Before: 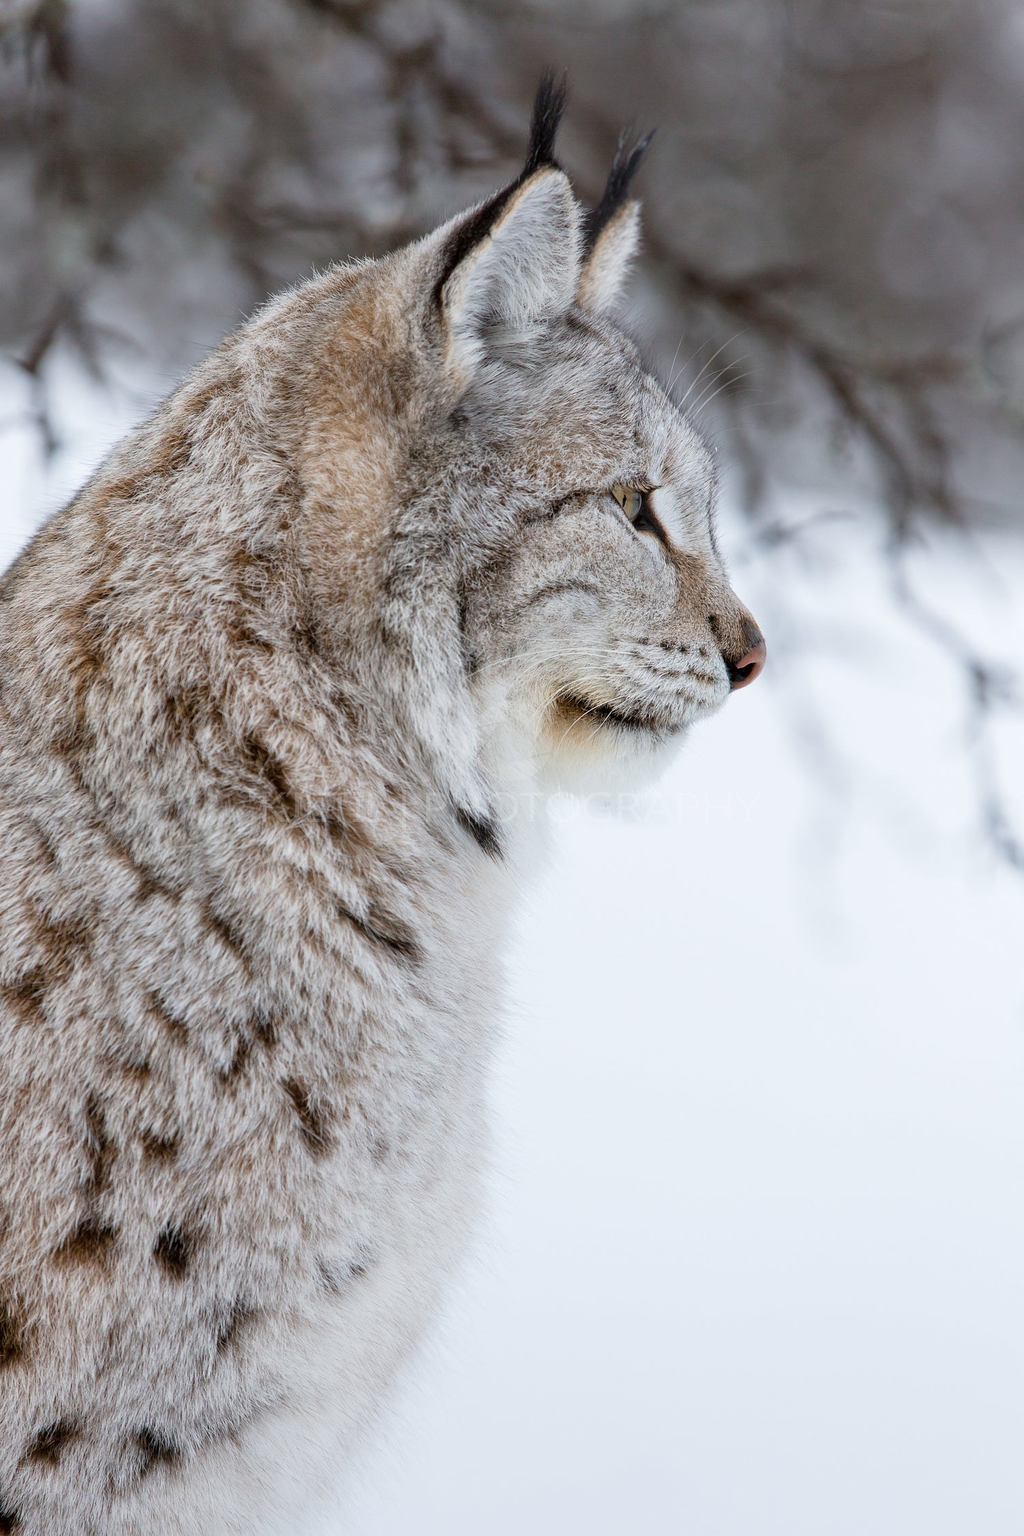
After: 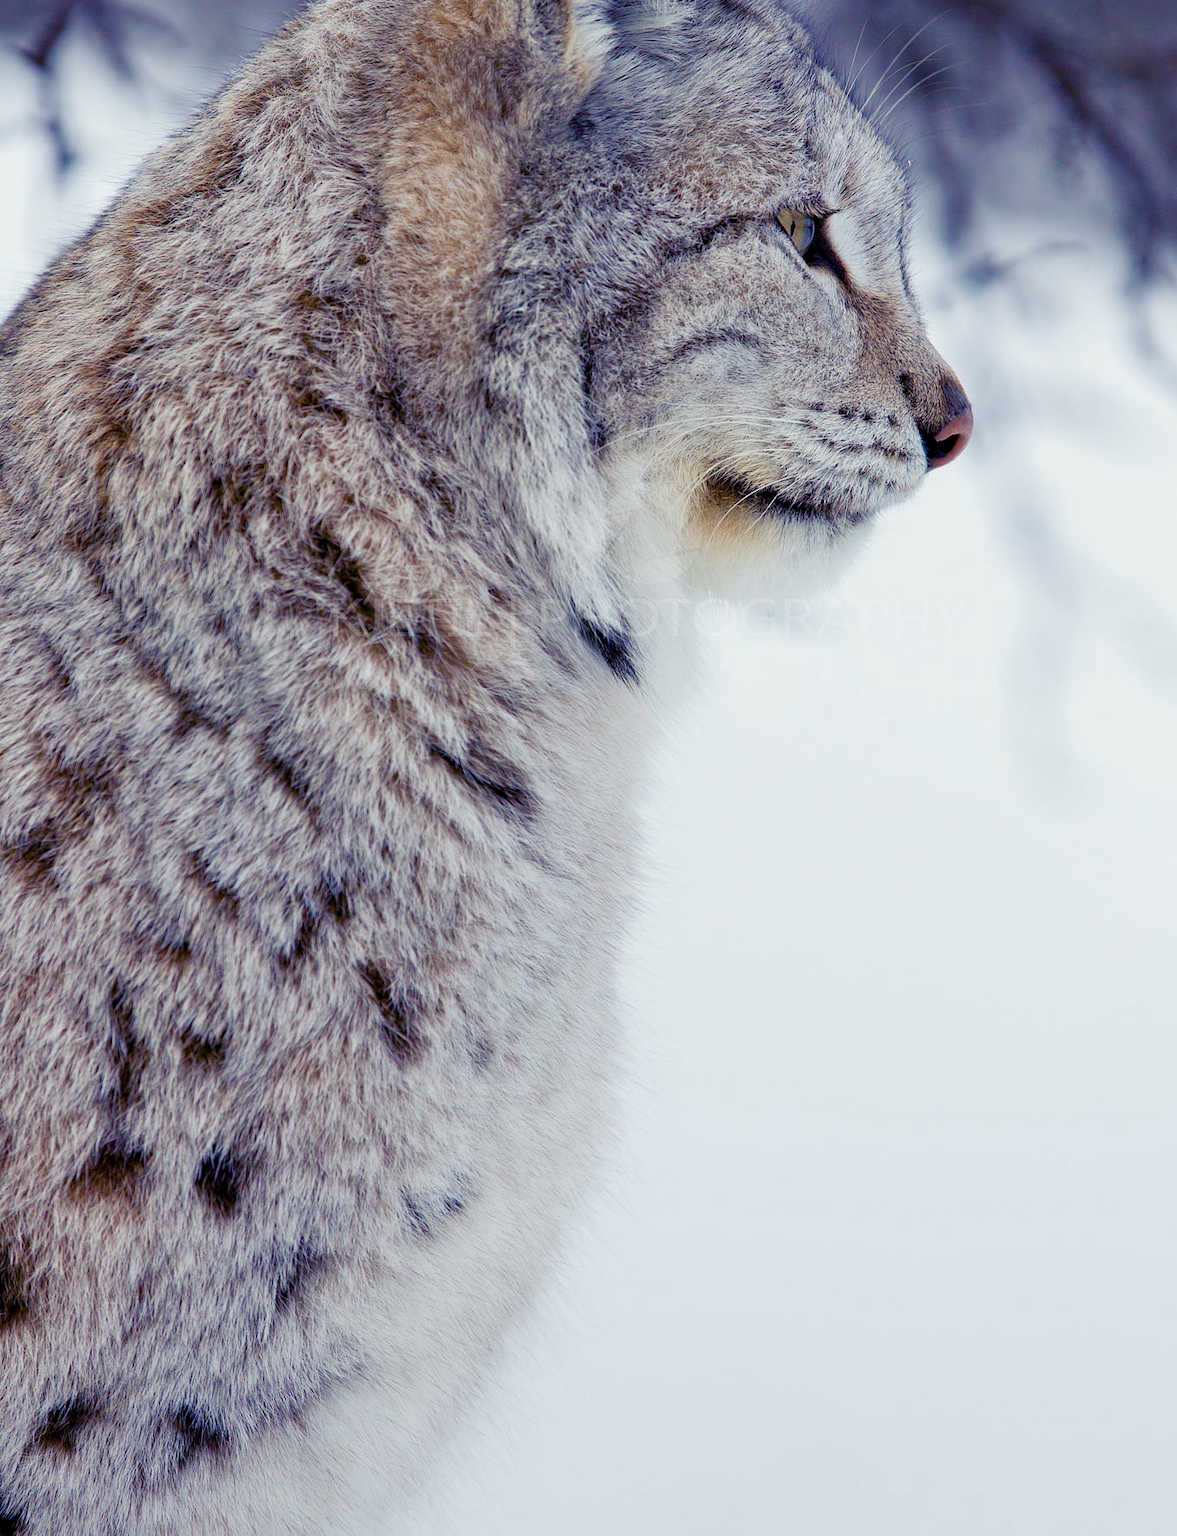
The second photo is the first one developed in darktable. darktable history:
color balance rgb: shadows lift › luminance -28.76%, shadows lift › chroma 15%, shadows lift › hue 270°, power › chroma 1%, power › hue 255°, highlights gain › luminance 7.14%, highlights gain › chroma 2%, highlights gain › hue 90°, global offset › luminance -0.29%, global offset › hue 260°, perceptual saturation grading › global saturation 20%, perceptual saturation grading › highlights -13.92%, perceptual saturation grading › shadows 50%
haze removal: compatibility mode true, adaptive false
crop: top 20.916%, right 9.437%, bottom 0.316%
exposure: exposure -0.177 EV, compensate highlight preservation false
